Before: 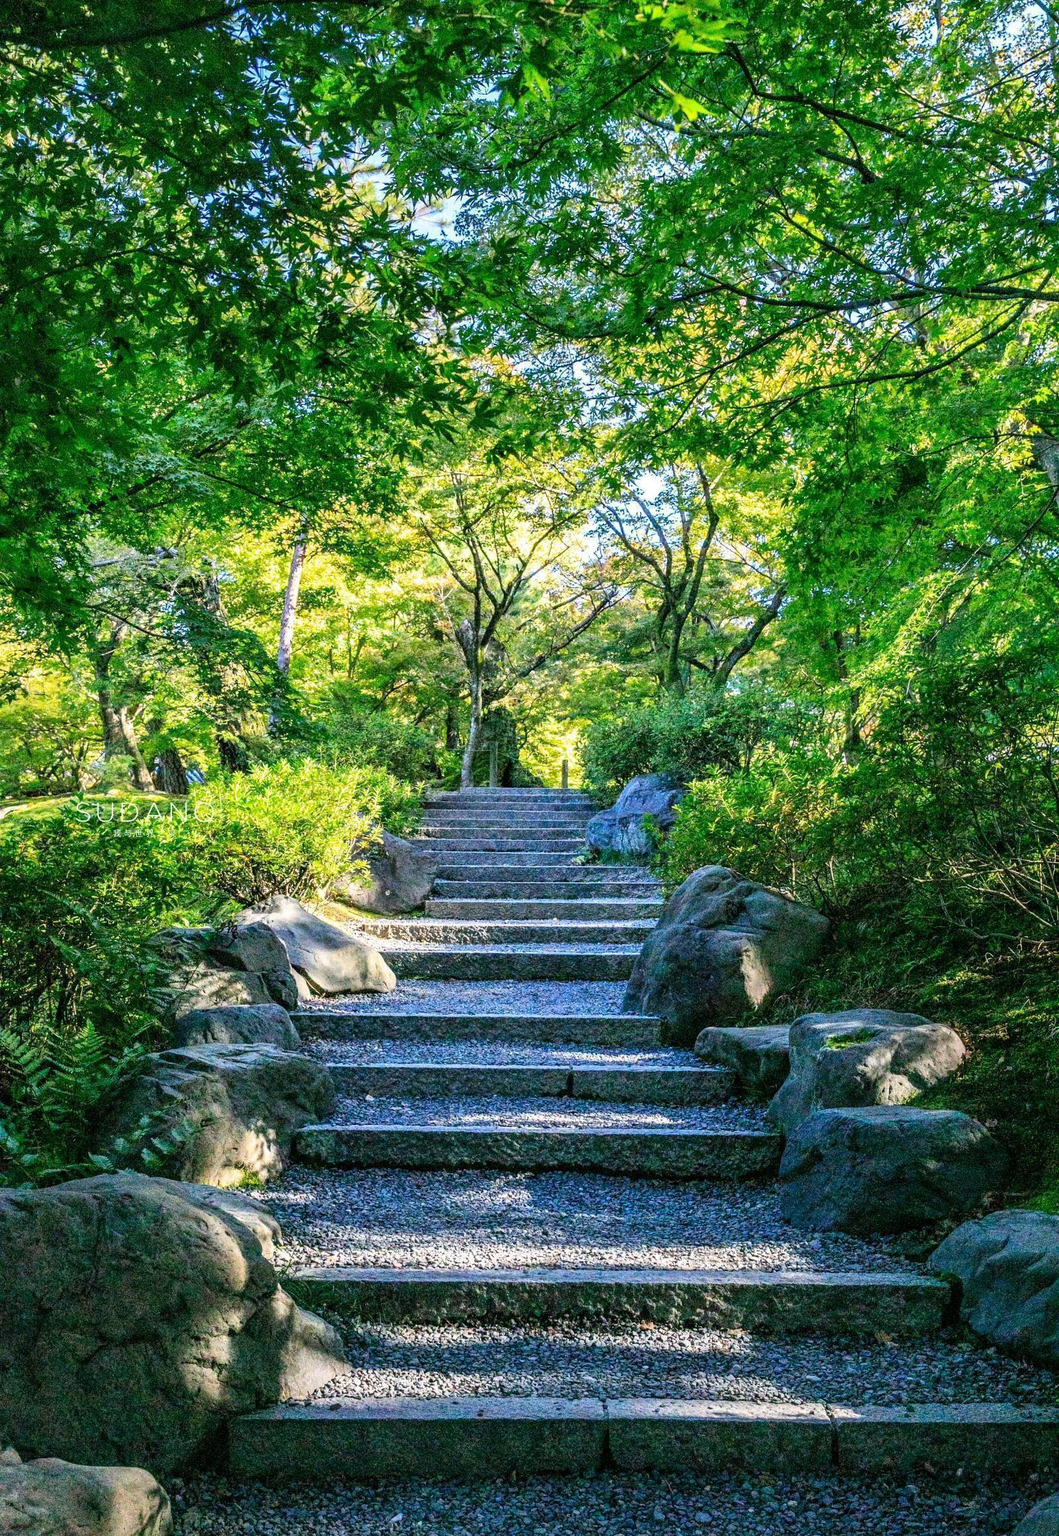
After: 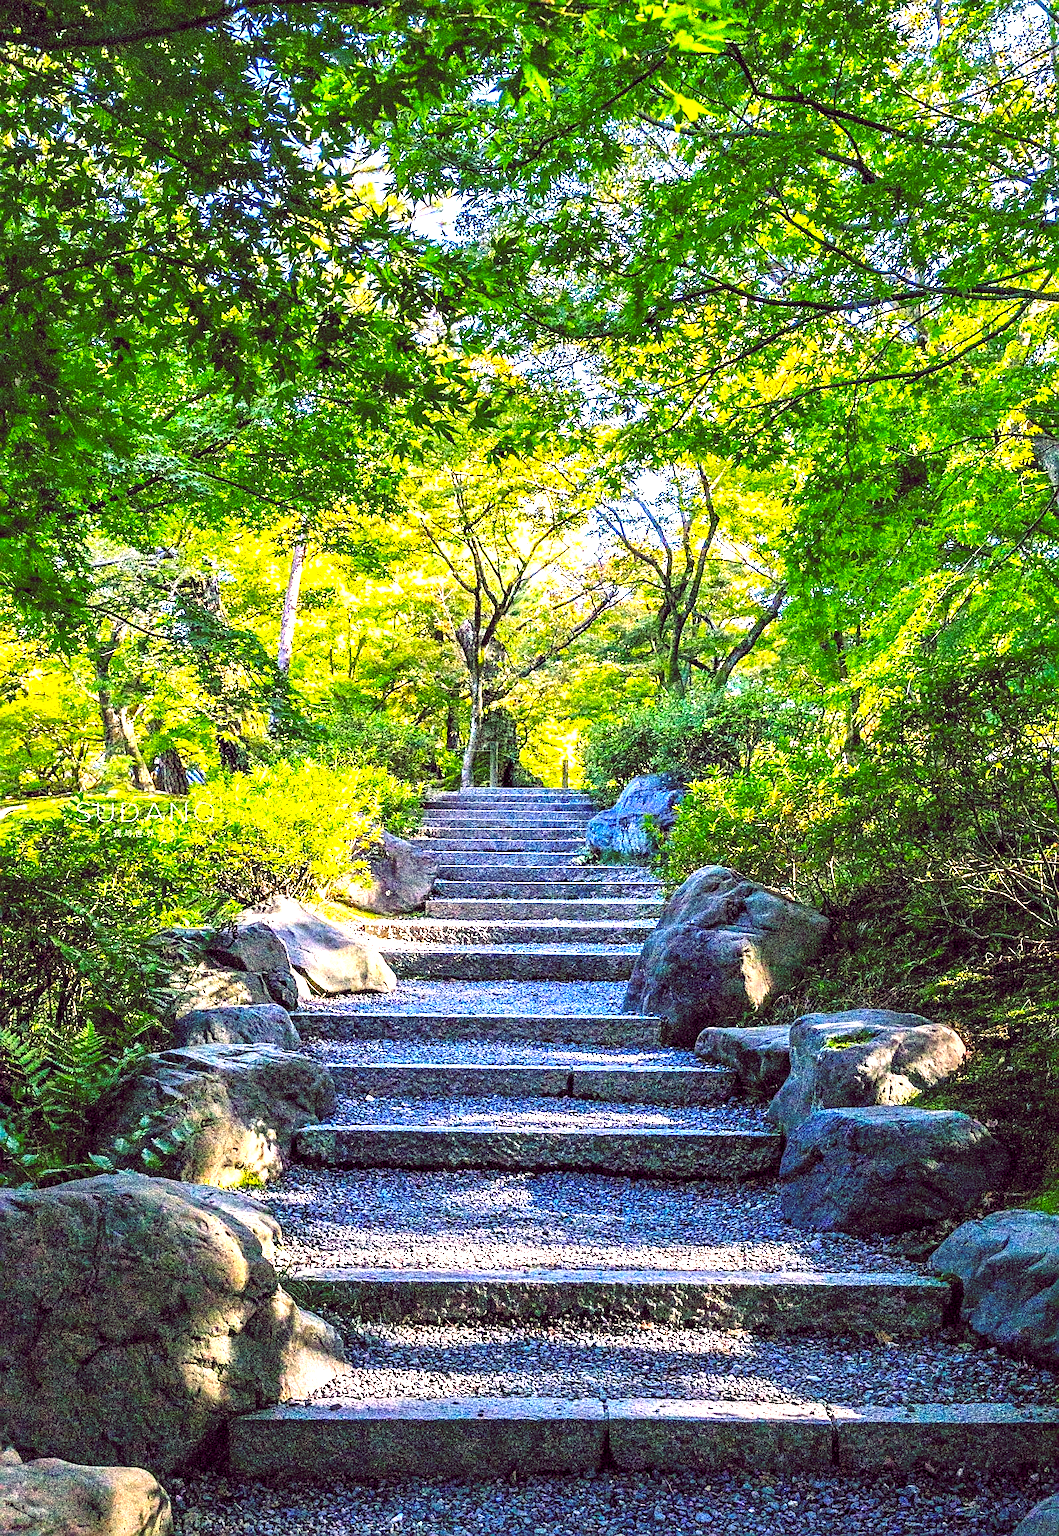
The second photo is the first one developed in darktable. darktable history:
tone equalizer: on, module defaults
exposure: black level correction 0, exposure 0.9 EV, compensate highlight preservation false
color balance rgb: shadows lift › chroma 6.43%, shadows lift › hue 305.74°, highlights gain › chroma 2.43%, highlights gain › hue 35.74°, global offset › chroma 0.28%, global offset › hue 320.29°, linear chroma grading › global chroma 5.5%, perceptual saturation grading › global saturation 30%, contrast 5.15%
sharpen: on, module defaults
